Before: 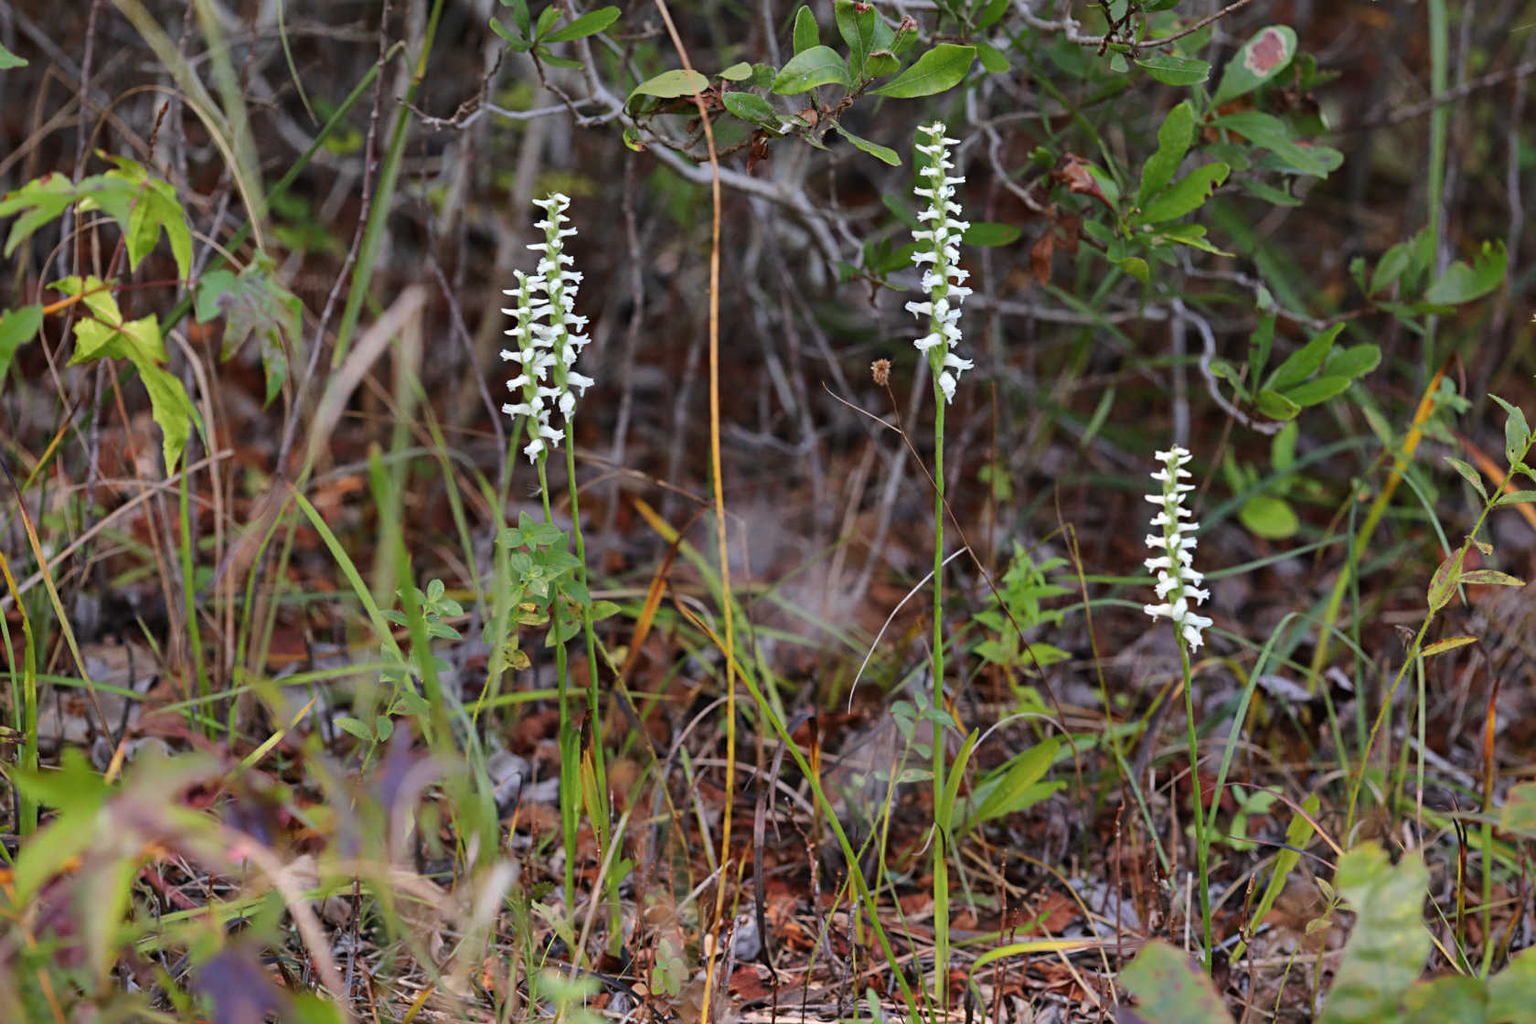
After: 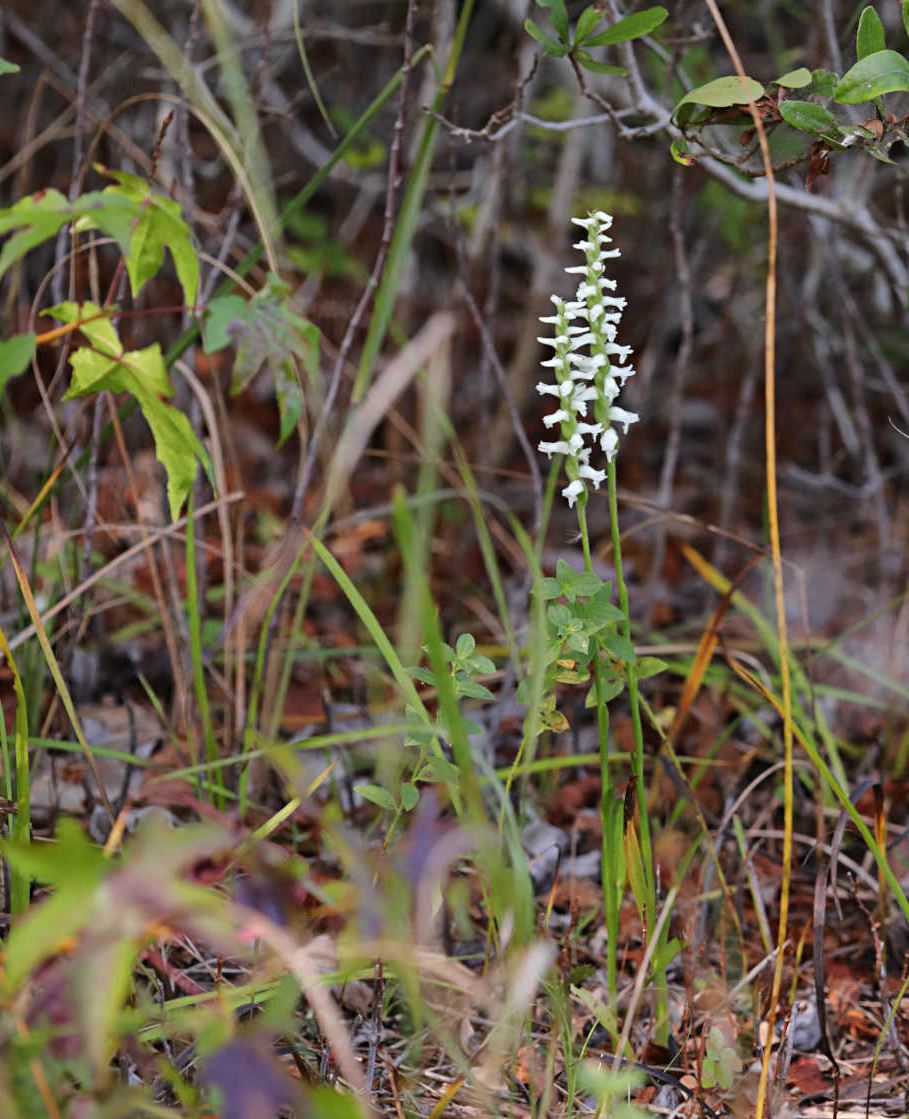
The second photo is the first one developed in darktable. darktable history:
crop: left 0.701%, right 45.169%, bottom 0.089%
